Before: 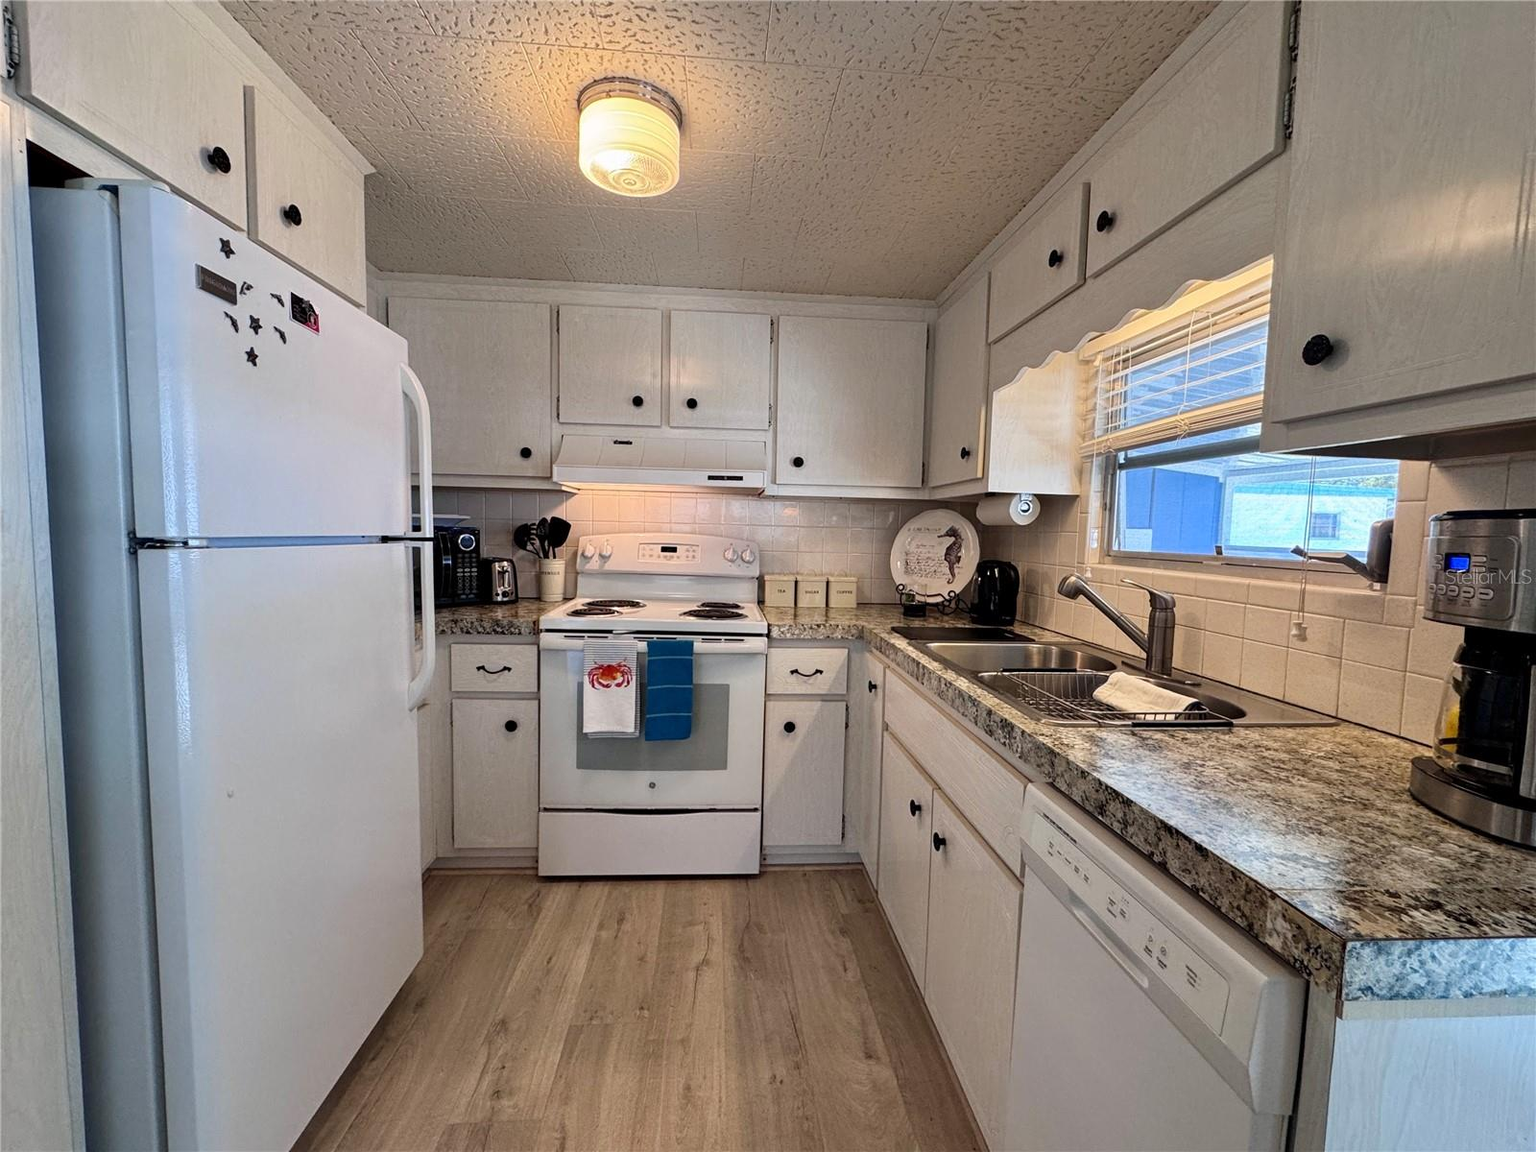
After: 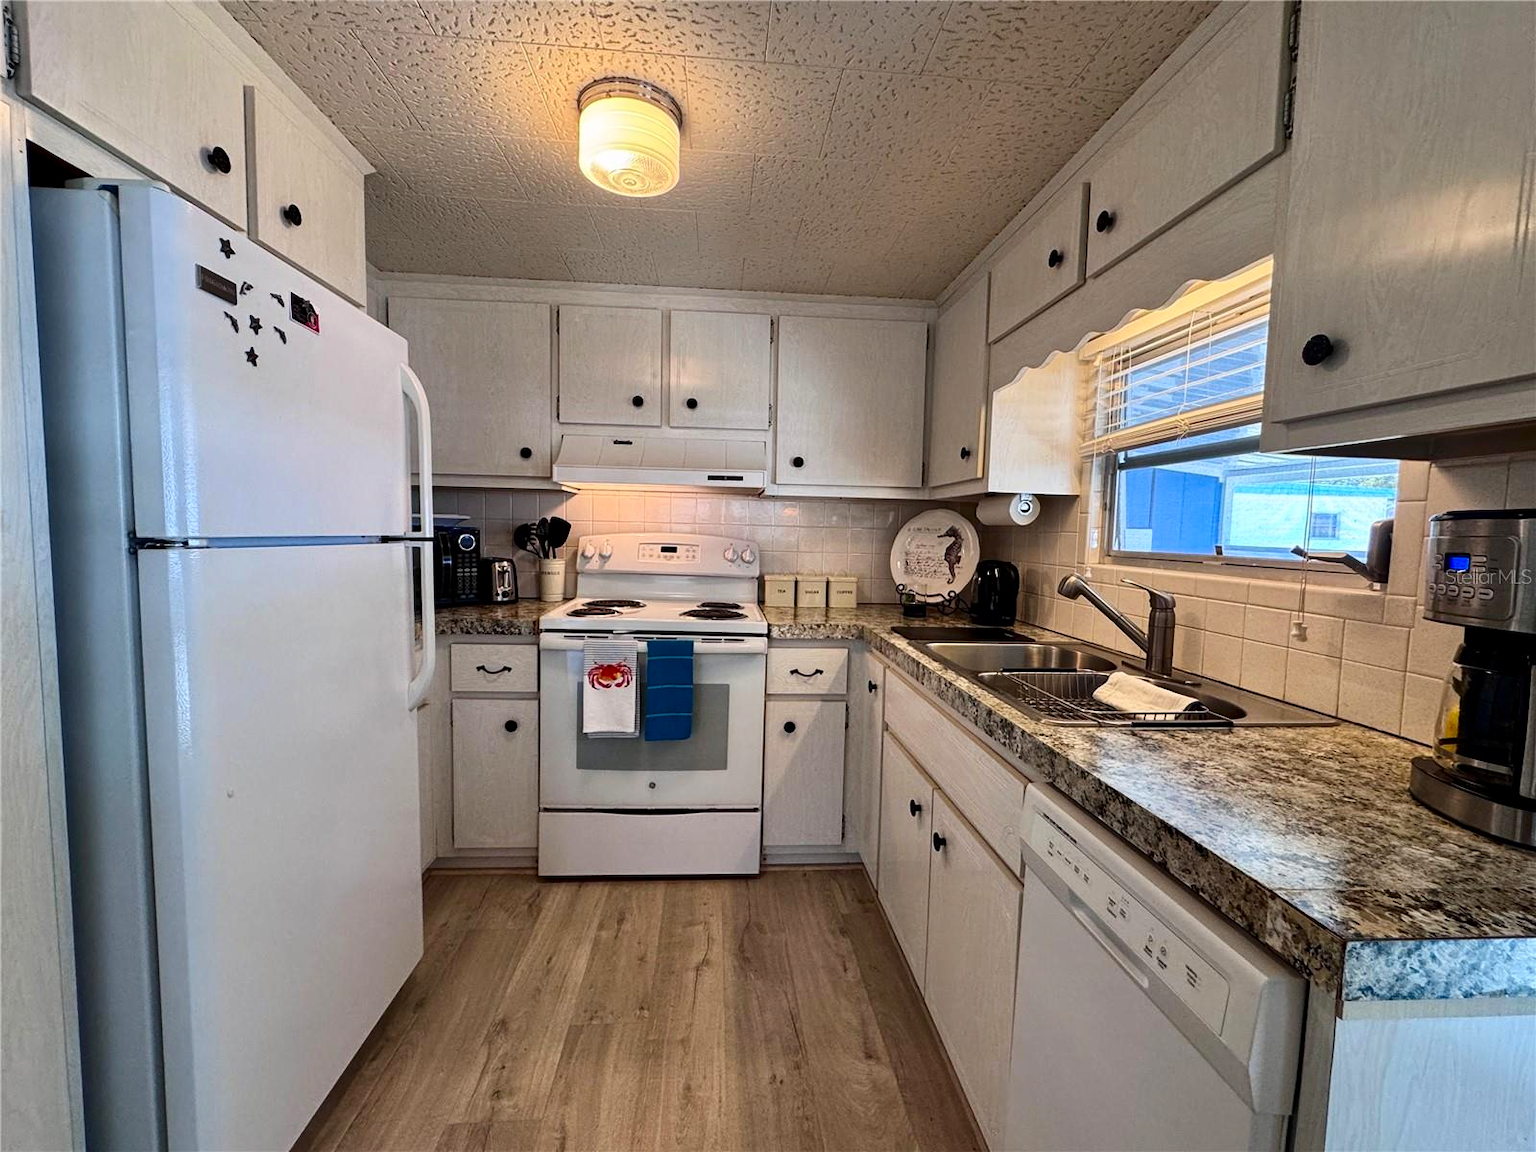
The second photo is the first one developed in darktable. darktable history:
local contrast: mode bilateral grid, contrast 16, coarseness 37, detail 105%, midtone range 0.2
contrast brightness saturation: contrast 0.132, brightness -0.047, saturation 0.159
